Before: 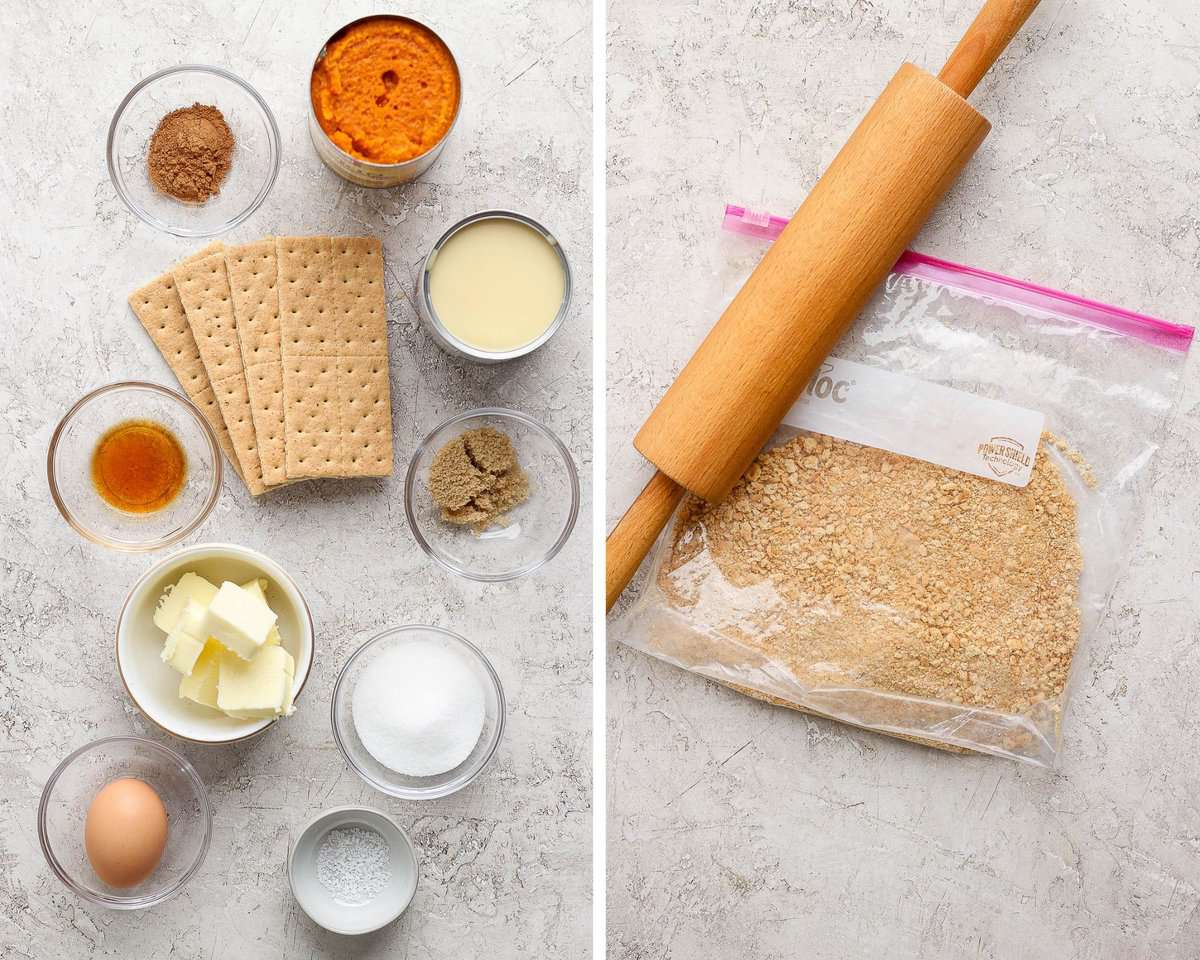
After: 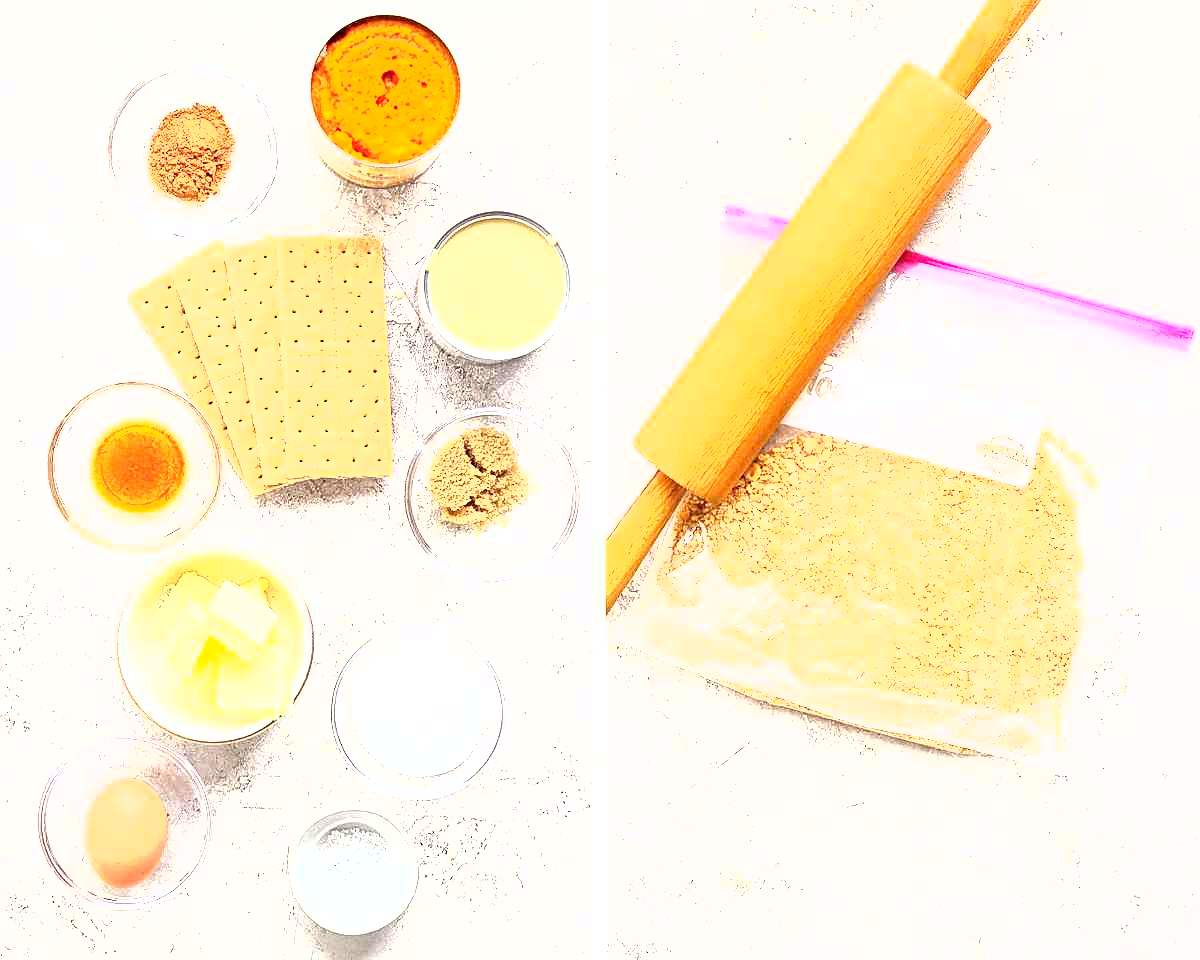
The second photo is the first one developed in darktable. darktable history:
exposure: exposure 2.019 EV, compensate highlight preservation false
shadows and highlights: shadows 13.28, white point adjustment 1.3, highlights -1.91, soften with gaussian
sharpen: on, module defaults
